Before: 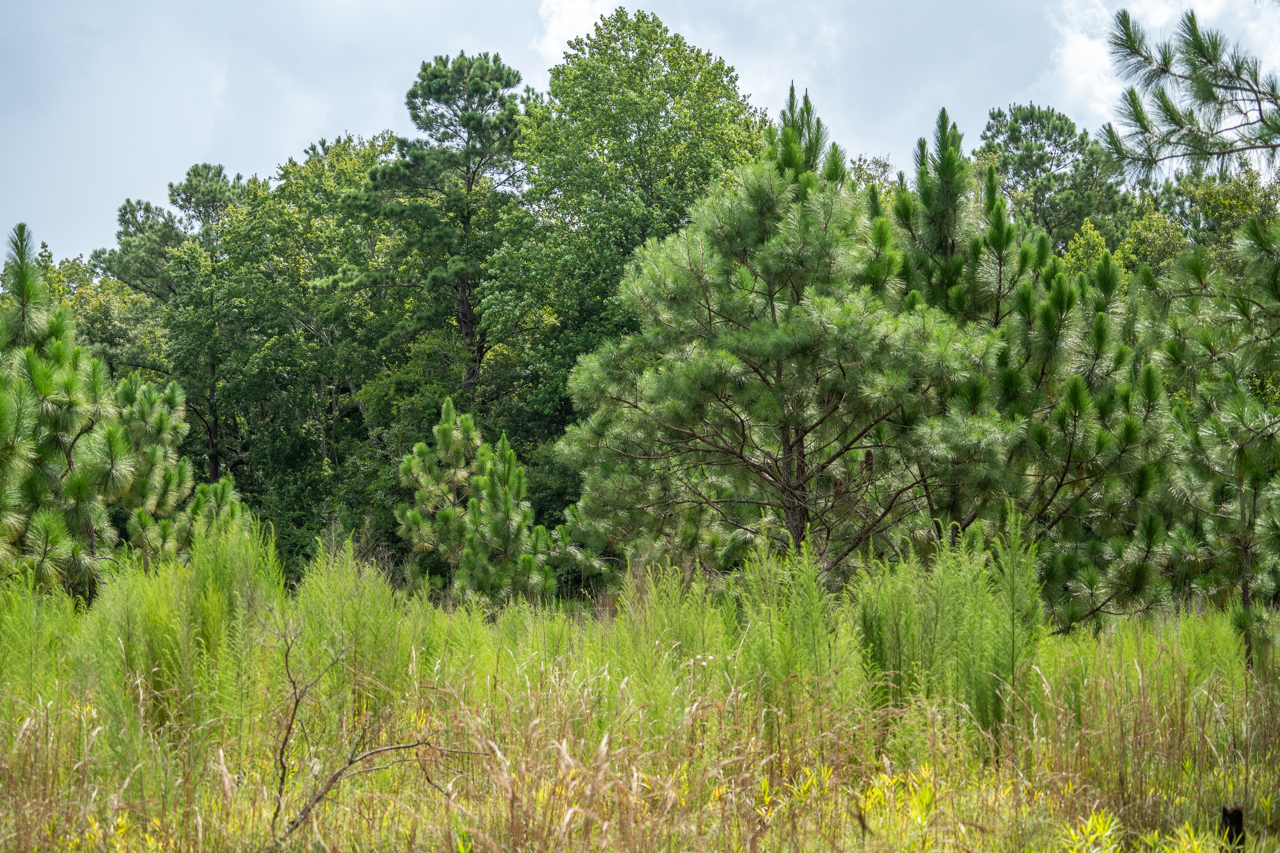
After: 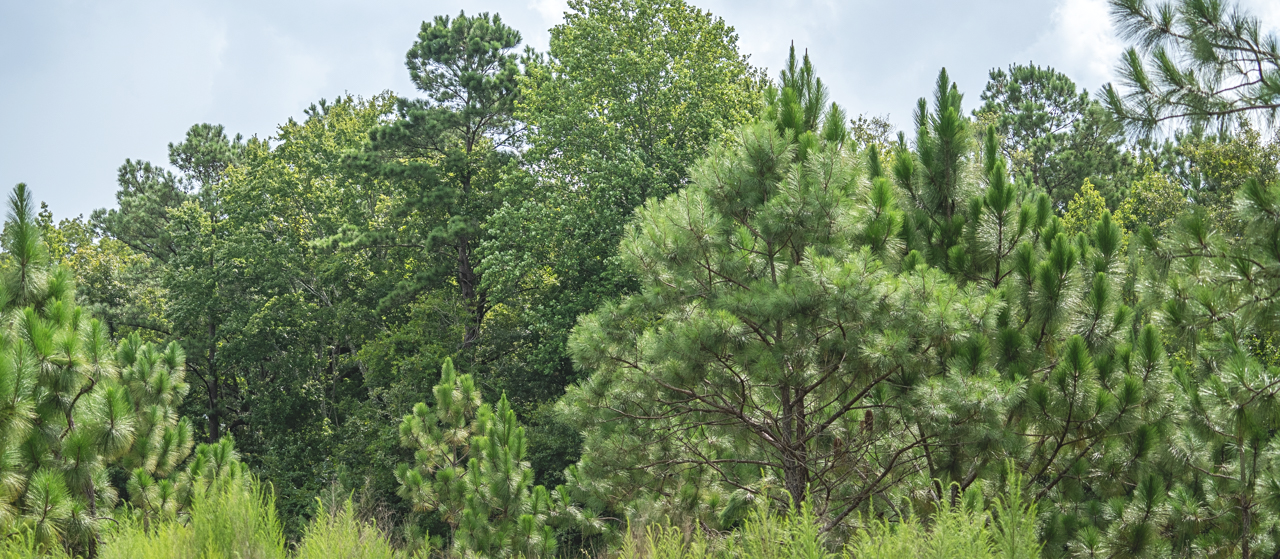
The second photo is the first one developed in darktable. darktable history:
sharpen: amount 0.2
crop and rotate: top 4.848%, bottom 29.503%
color balance: lift [1.007, 1, 1, 1], gamma [1.097, 1, 1, 1]
